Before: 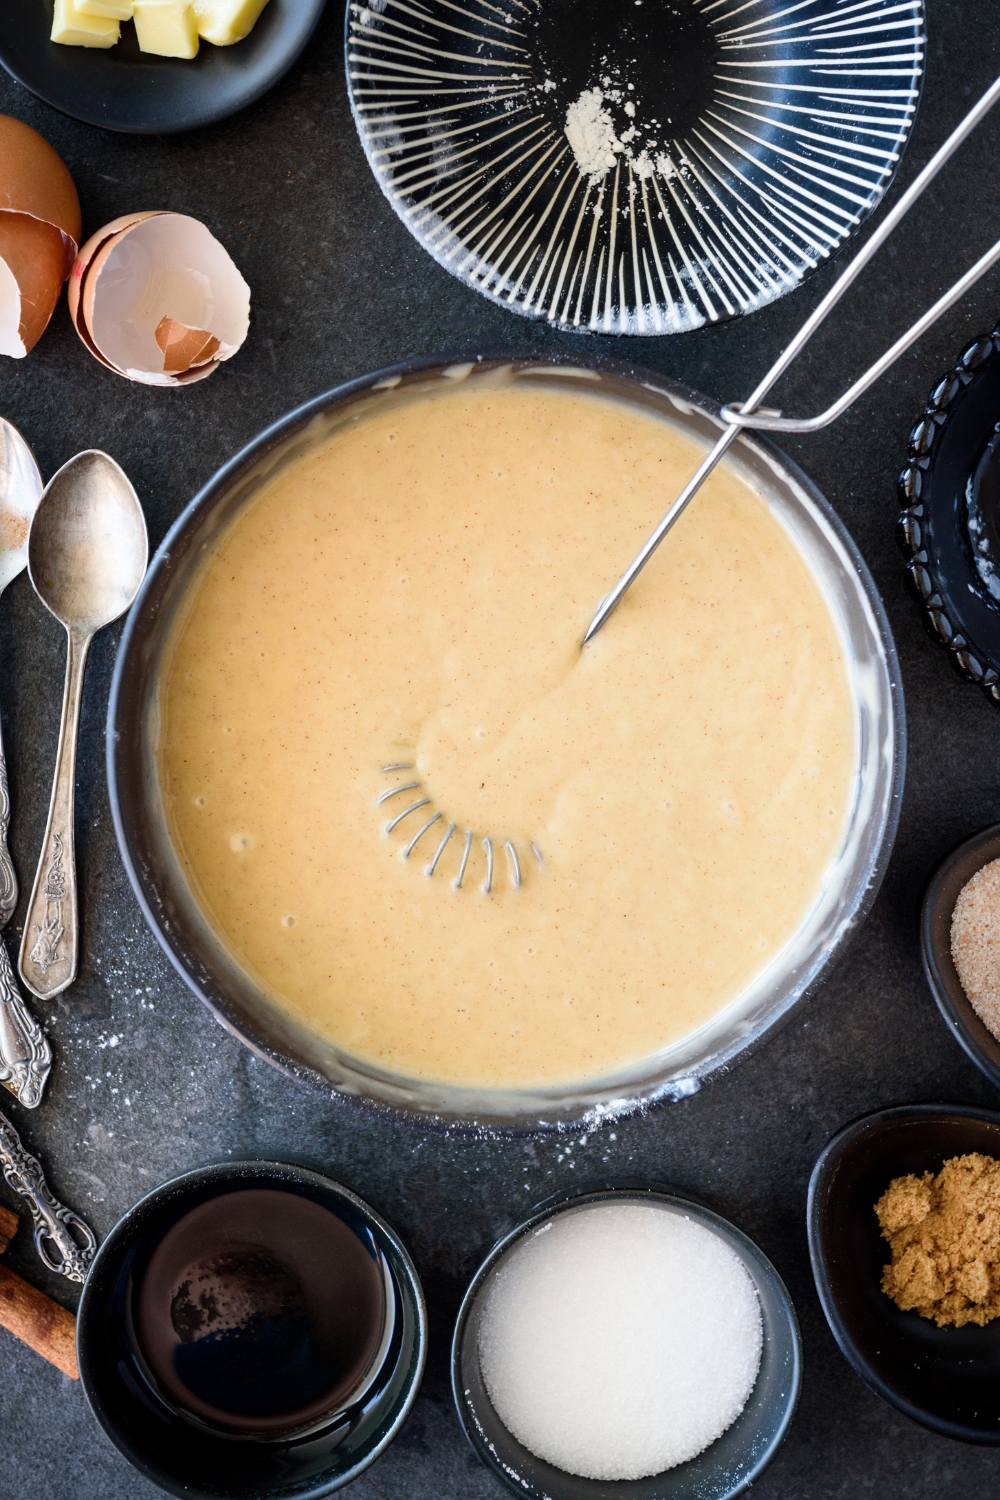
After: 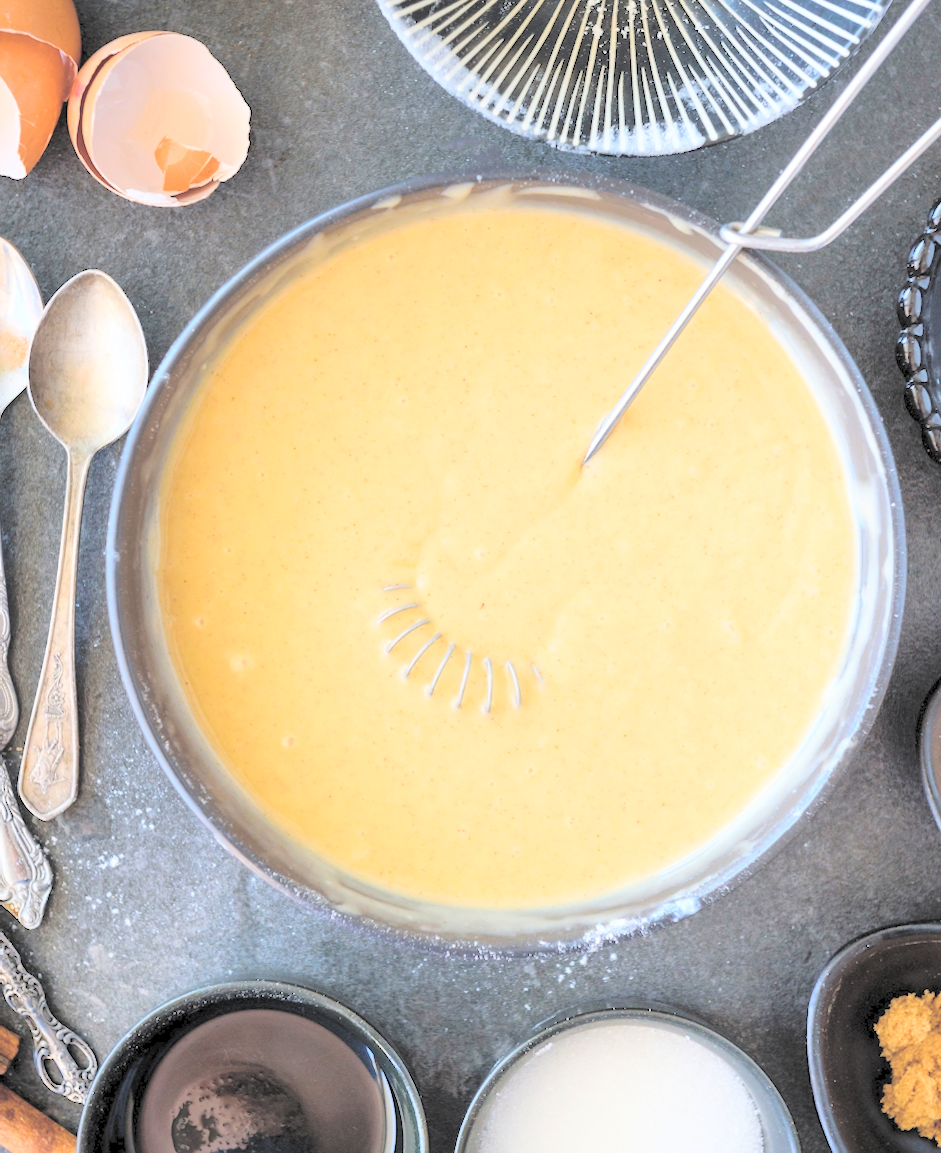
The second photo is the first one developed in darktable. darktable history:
tone equalizer: luminance estimator HSV value / RGB max
crop and rotate: angle 0.057°, top 11.975%, right 5.718%, bottom 11.016%
color balance rgb: perceptual saturation grading › global saturation 8.212%, perceptual saturation grading › shadows 2.941%, global vibrance 20%
contrast brightness saturation: brightness 0.99
